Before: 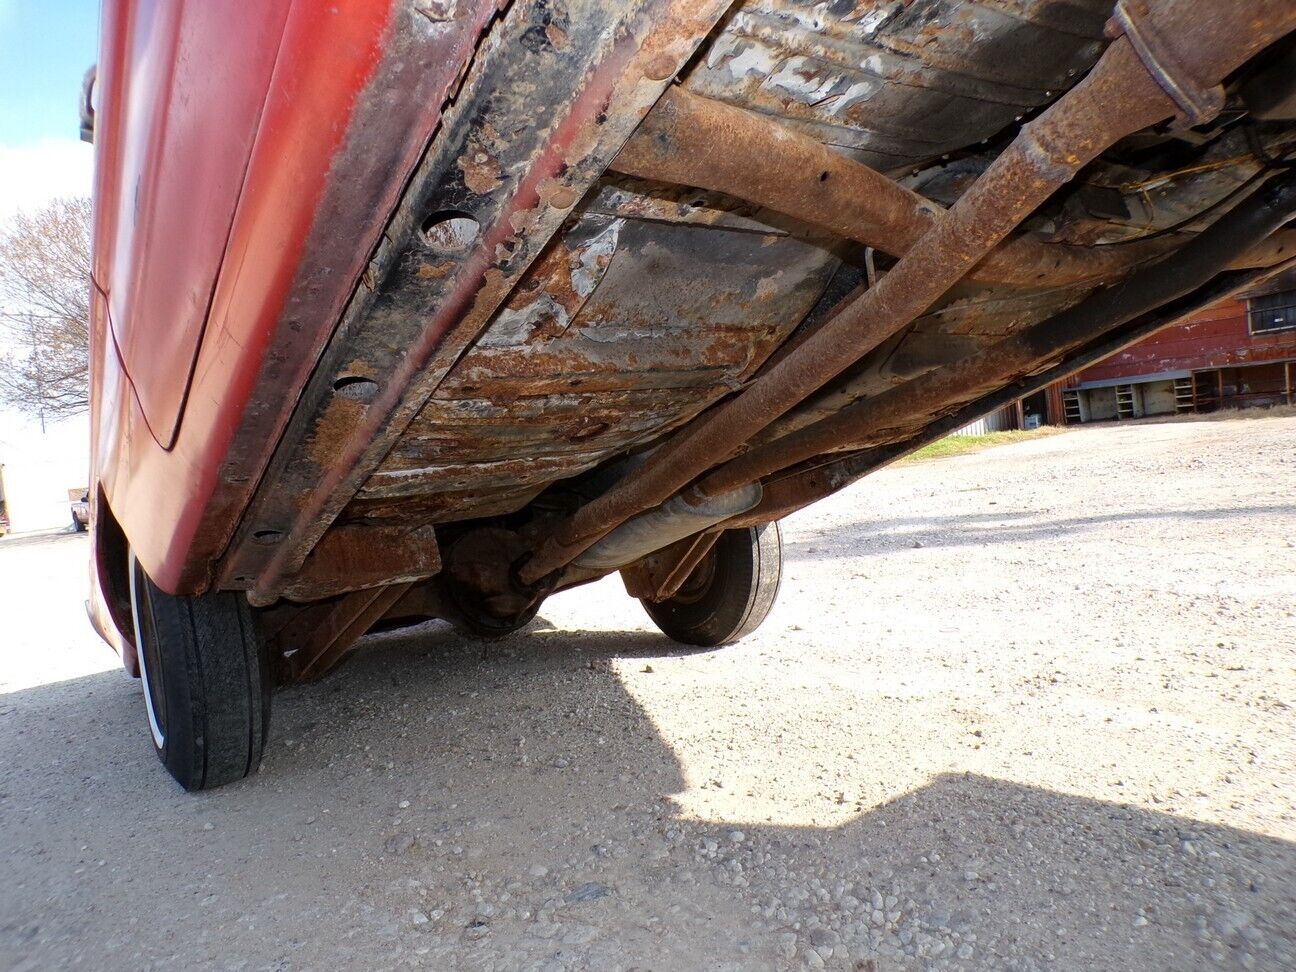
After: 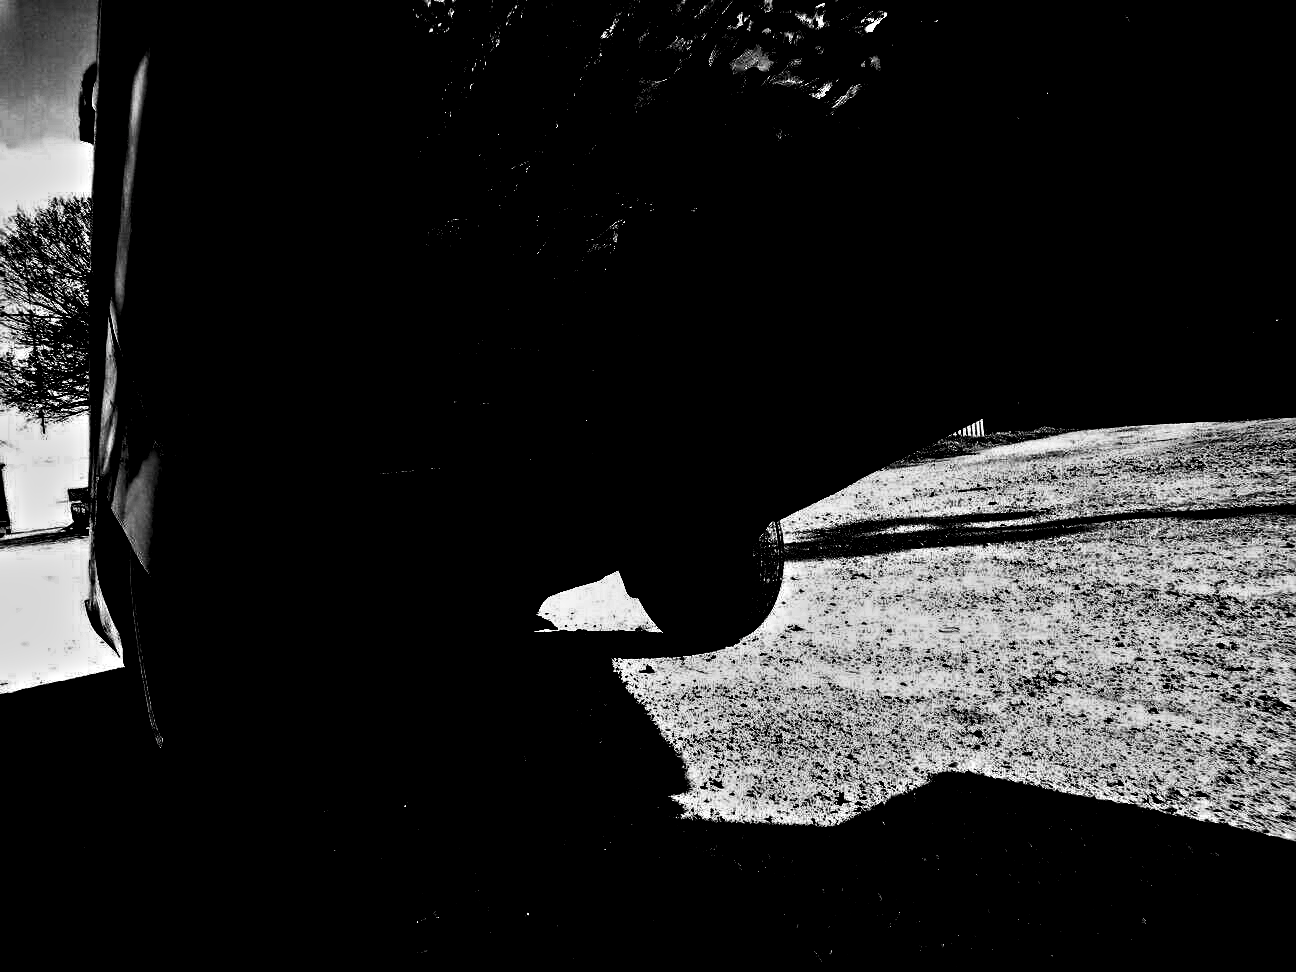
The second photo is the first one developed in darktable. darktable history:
sharpen: amount 0.205
contrast brightness saturation: contrast -0.038, brightness -0.593, saturation -0.988
shadows and highlights: low approximation 0.01, soften with gaussian
contrast equalizer: octaves 7, y [[0.5, 0.5, 0.544, 0.569, 0.5, 0.5], [0.5 ×6], [0.5 ×6], [0 ×6], [0 ×6]]
levels: levels [0.514, 0.759, 1]
color balance rgb: global offset › hue 171.21°, perceptual saturation grading › global saturation 20%, perceptual saturation grading › highlights -25.488%, perceptual saturation grading › shadows 49.761%, global vibrance 20%
tone curve: curves: ch0 [(0, 0) (0.797, 0.684) (1, 1)], preserve colors none
